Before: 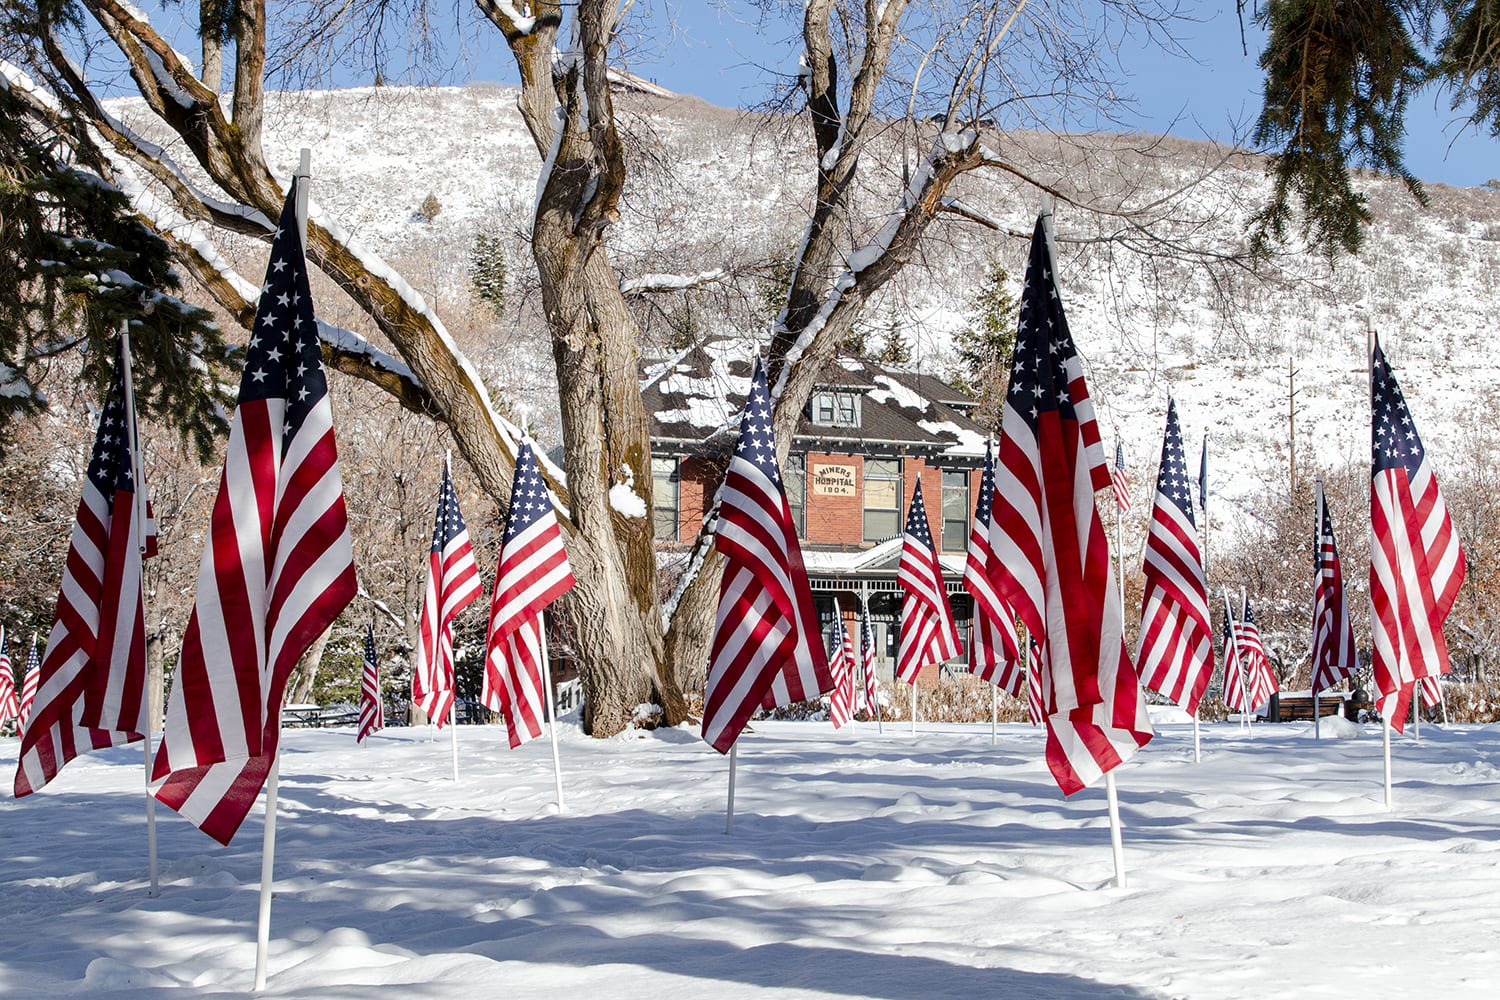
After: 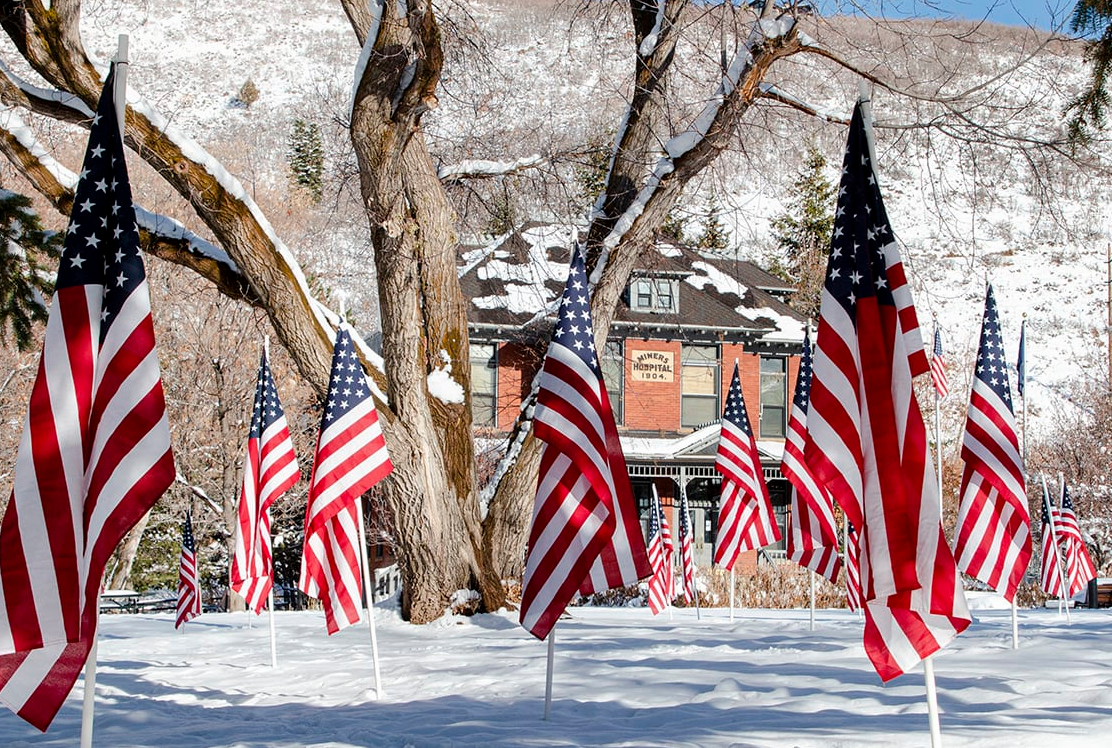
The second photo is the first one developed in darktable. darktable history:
crop and rotate: left 12.135%, top 11.491%, right 13.689%, bottom 13.685%
tone equalizer: edges refinement/feathering 500, mask exposure compensation -1.57 EV, preserve details no
exposure: exposure -0.04 EV, compensate highlight preservation false
